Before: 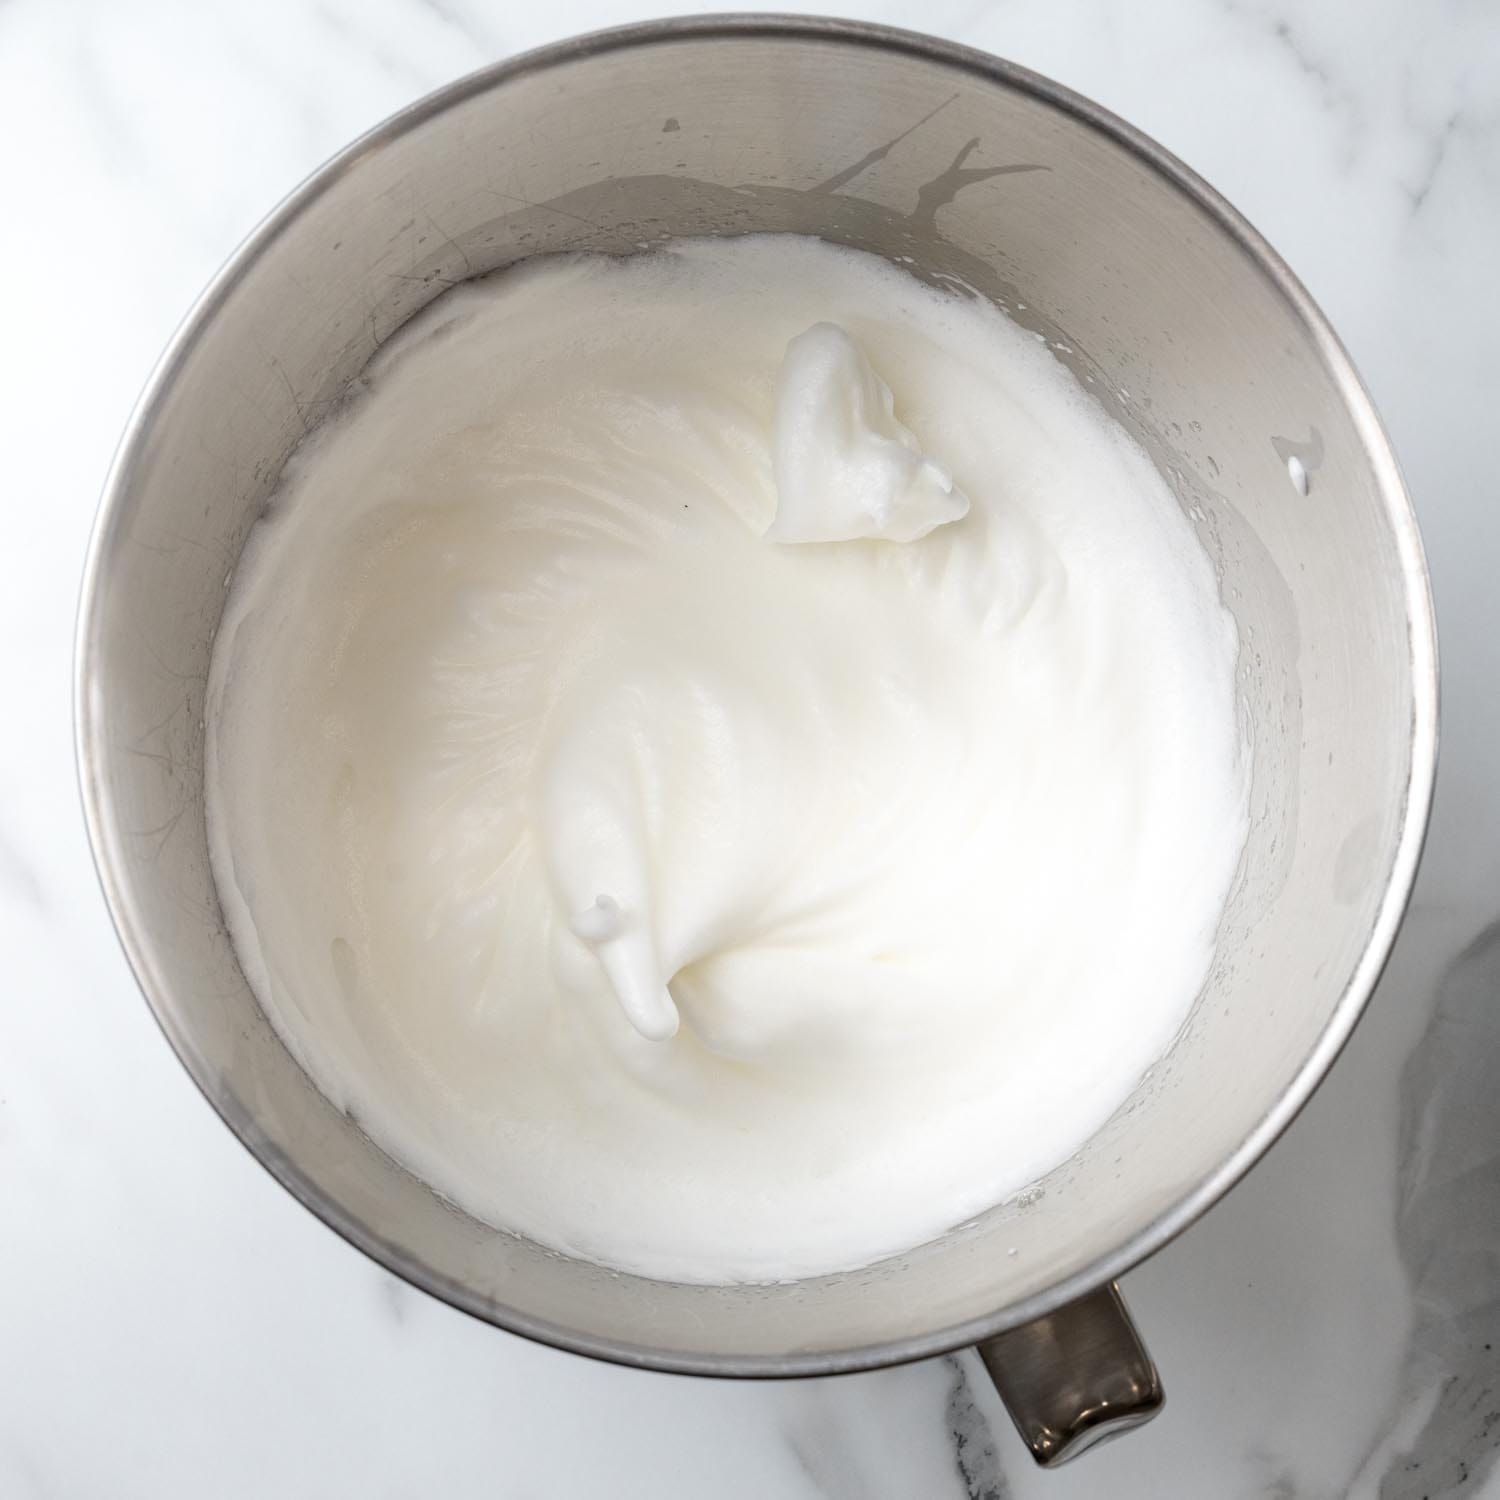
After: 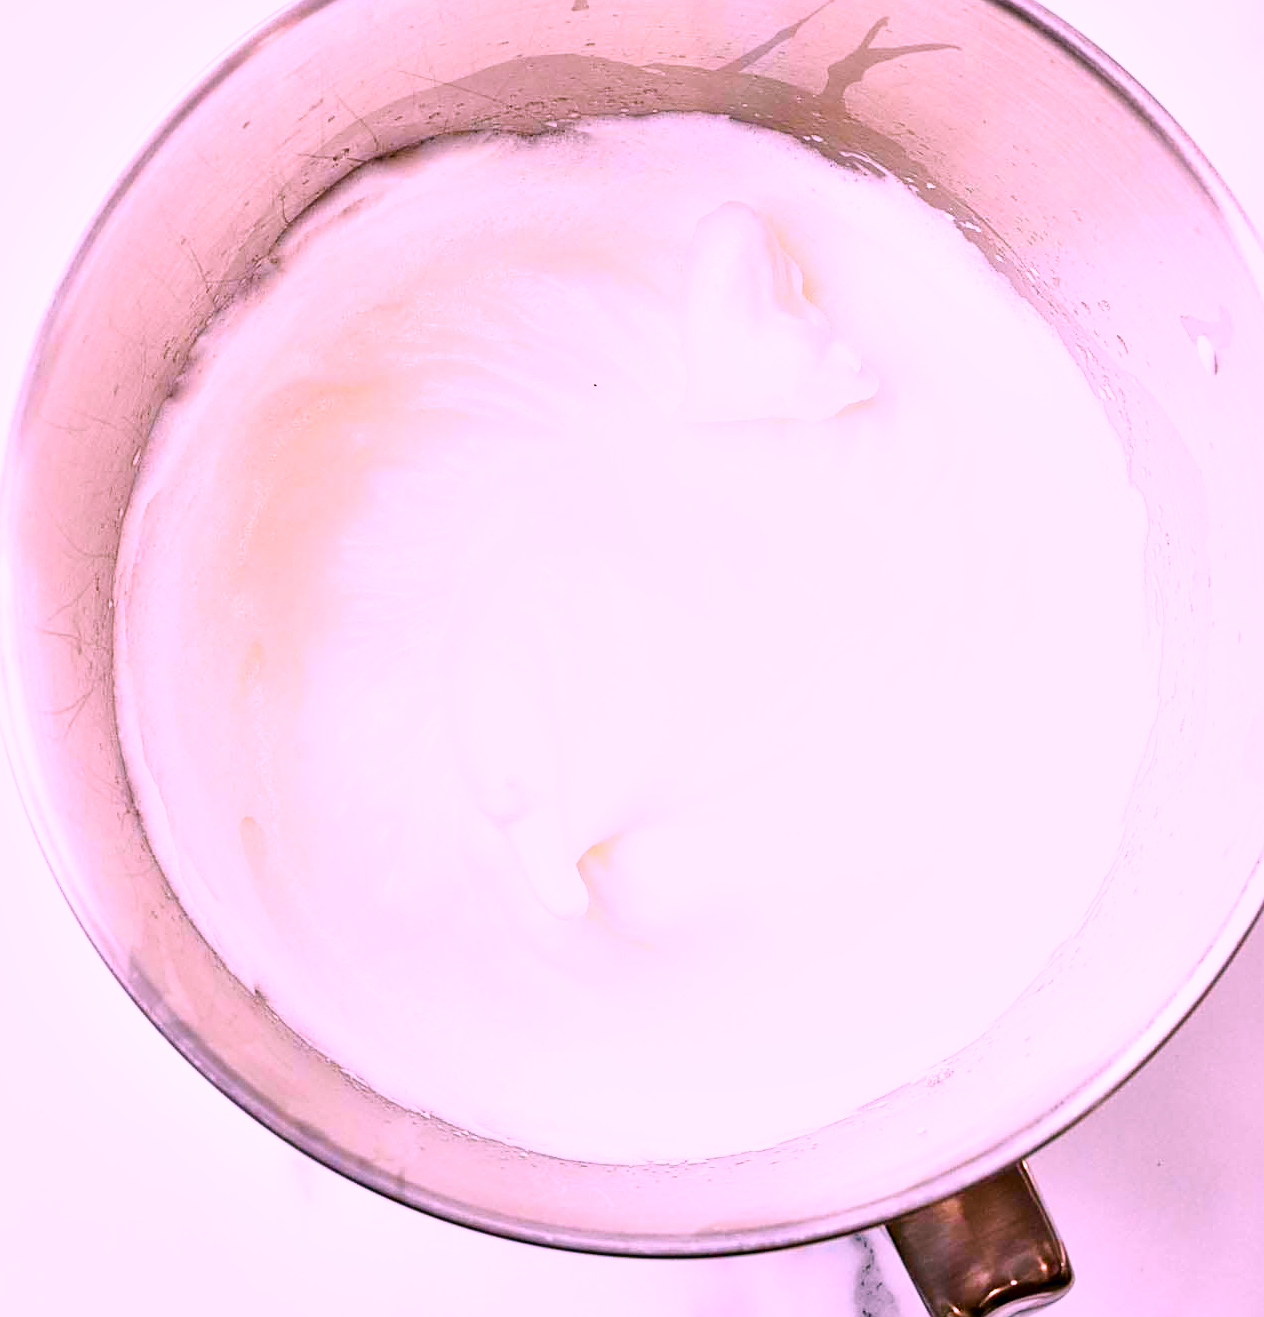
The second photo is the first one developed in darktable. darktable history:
sharpen: on, module defaults
local contrast: mode bilateral grid, contrast 25, coarseness 60, detail 151%, midtone range 0.2
tone curve: curves: ch0 [(0, 0) (0.077, 0.082) (0.765, 0.73) (1, 1)], preserve colors none
color correction: highlights a* 19.23, highlights b* -11.83, saturation 1.63
crop: left 6.118%, top 8.089%, right 9.55%, bottom 4.105%
base curve: curves: ch0 [(0, 0.003) (0.001, 0.002) (0.006, 0.004) (0.02, 0.022) (0.048, 0.086) (0.094, 0.234) (0.162, 0.431) (0.258, 0.629) (0.385, 0.8) (0.548, 0.918) (0.751, 0.988) (1, 1)], preserve colors none
color balance rgb: linear chroma grading › global chroma 0.65%, perceptual saturation grading › global saturation 19.395%, global vibrance 20%
